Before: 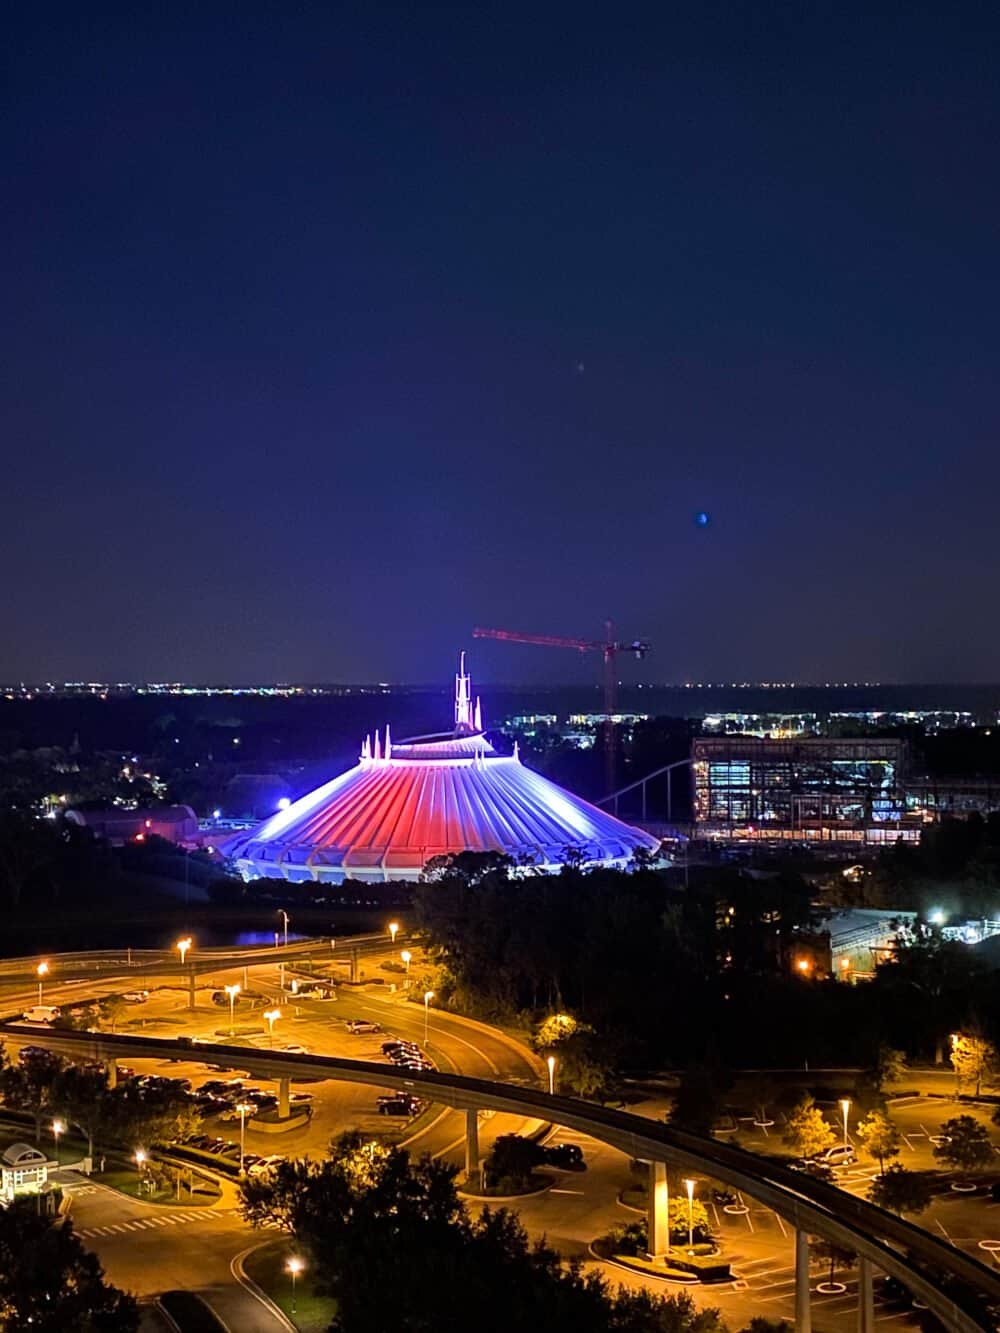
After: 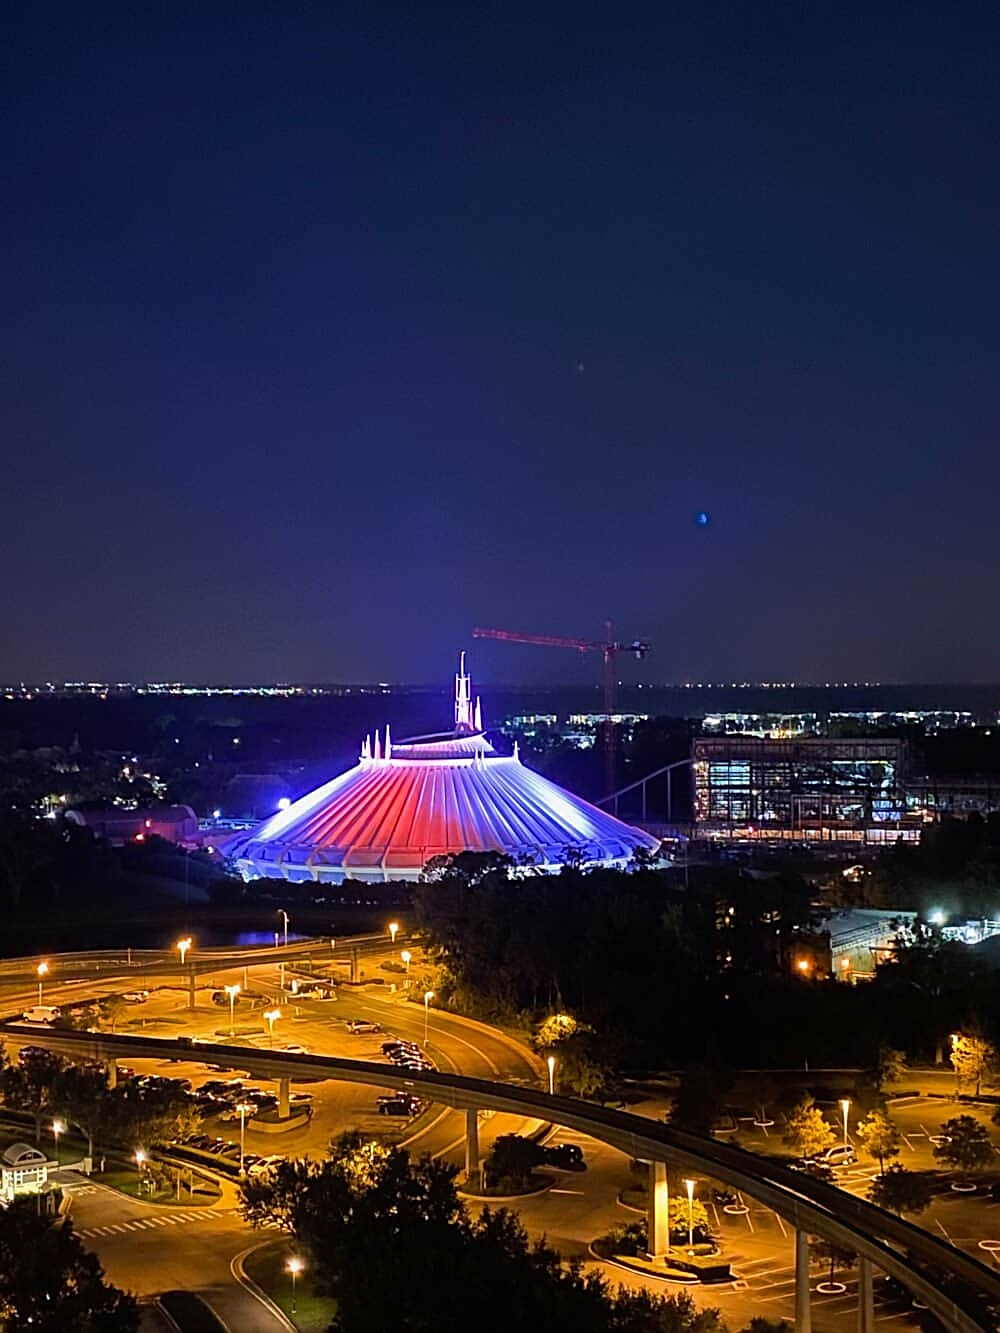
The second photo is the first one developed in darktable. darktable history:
sharpen: on, module defaults
exposure: compensate exposure bias true, compensate highlight preservation false
contrast equalizer: octaves 7, y [[0.6 ×6], [0.55 ×6], [0 ×6], [0 ×6], [0 ×6]], mix -0.2
